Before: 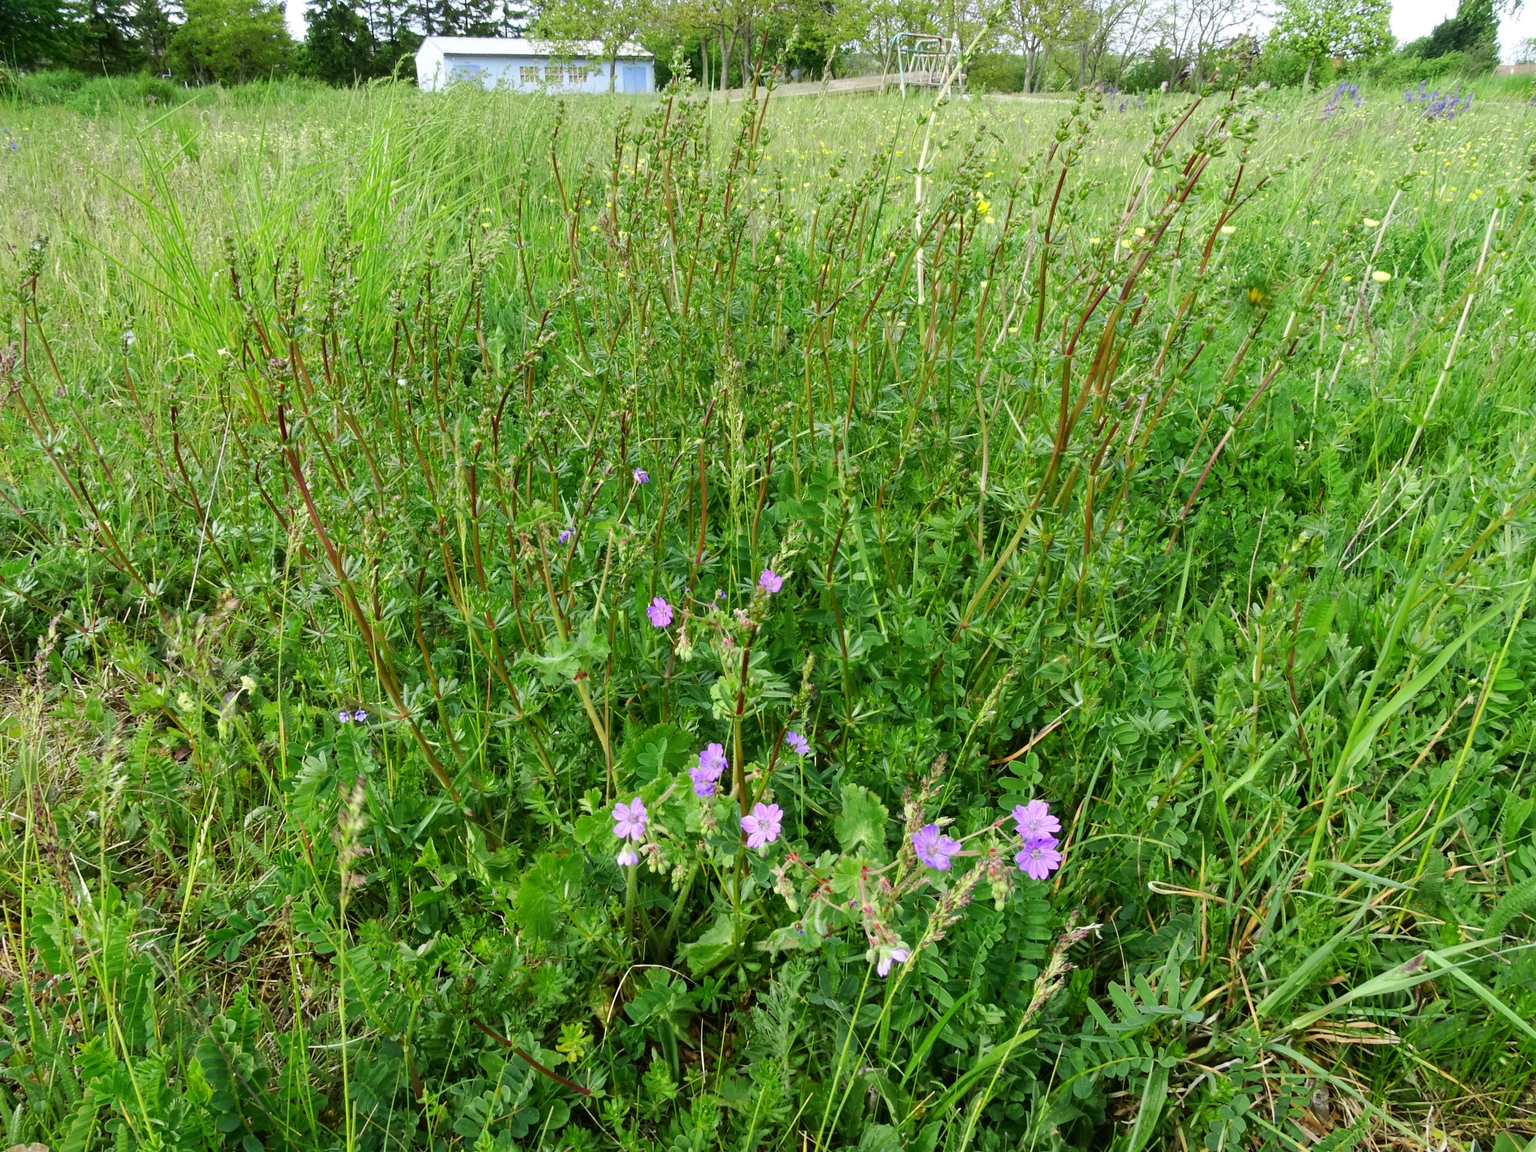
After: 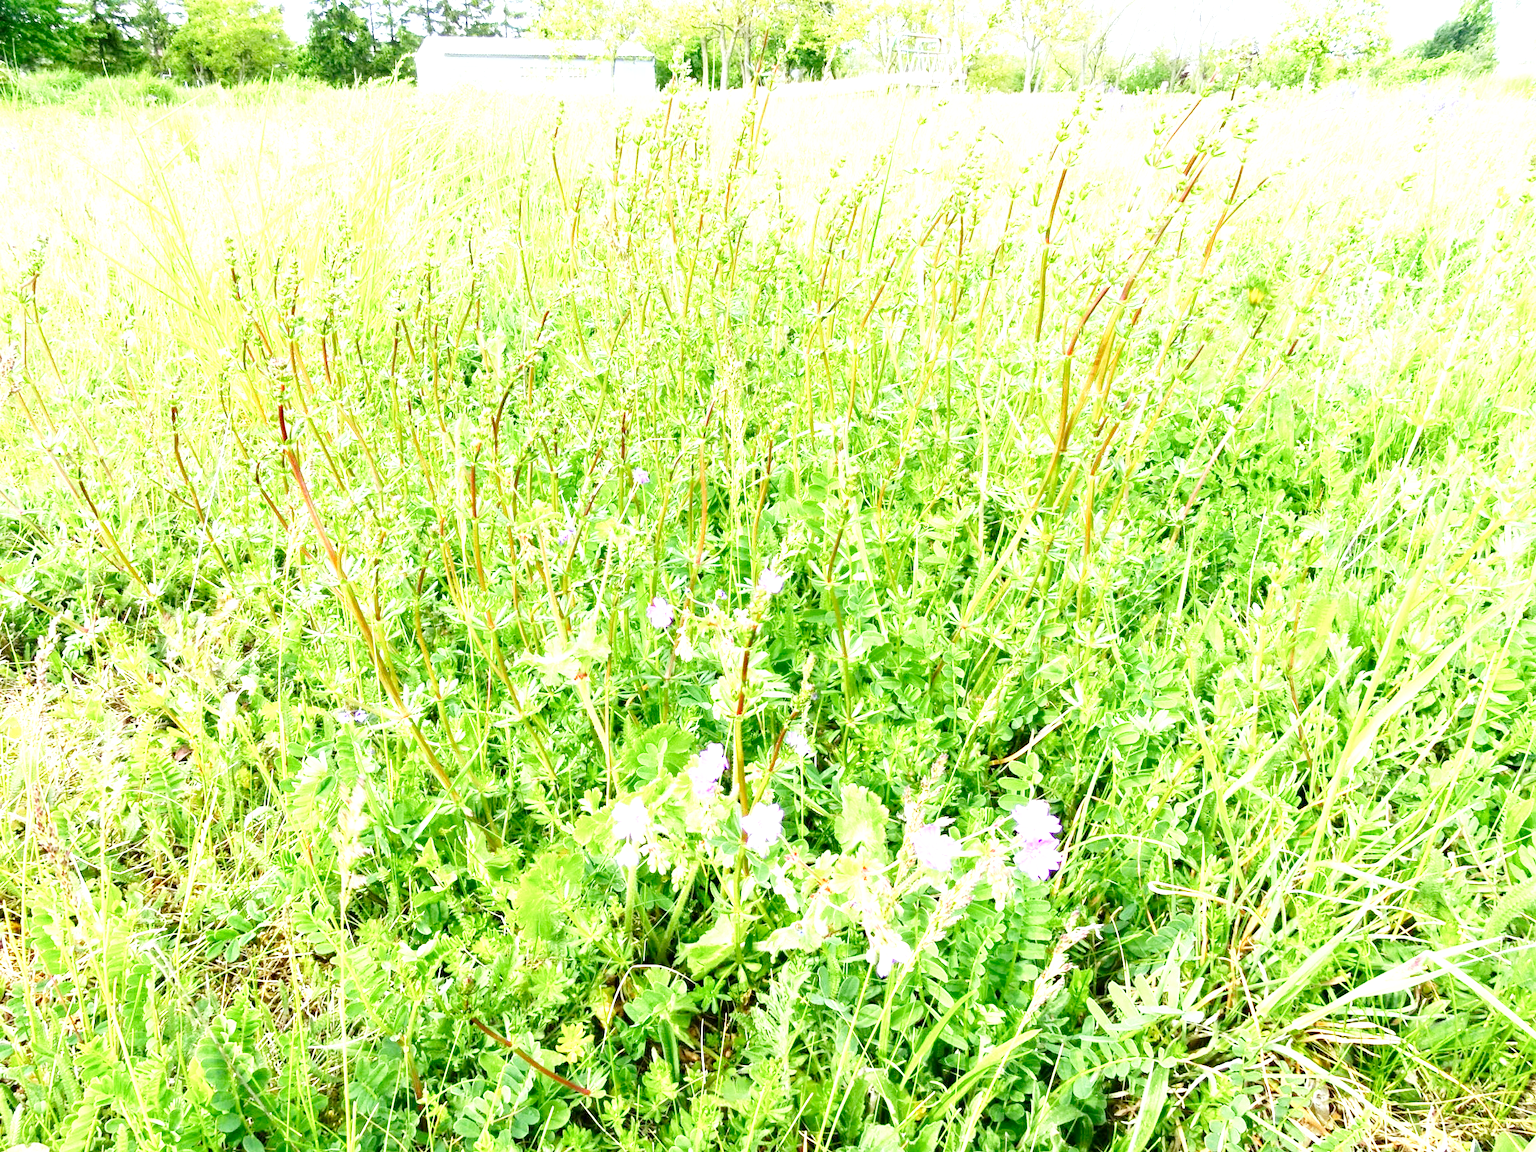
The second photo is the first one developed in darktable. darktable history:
base curve: curves: ch0 [(0, 0) (0.008, 0.007) (0.022, 0.029) (0.048, 0.089) (0.092, 0.197) (0.191, 0.399) (0.275, 0.534) (0.357, 0.65) (0.477, 0.78) (0.542, 0.833) (0.799, 0.973) (1, 1)], preserve colors none
exposure: black level correction 0.001, exposure 1.718 EV, compensate exposure bias true, compensate highlight preservation false
